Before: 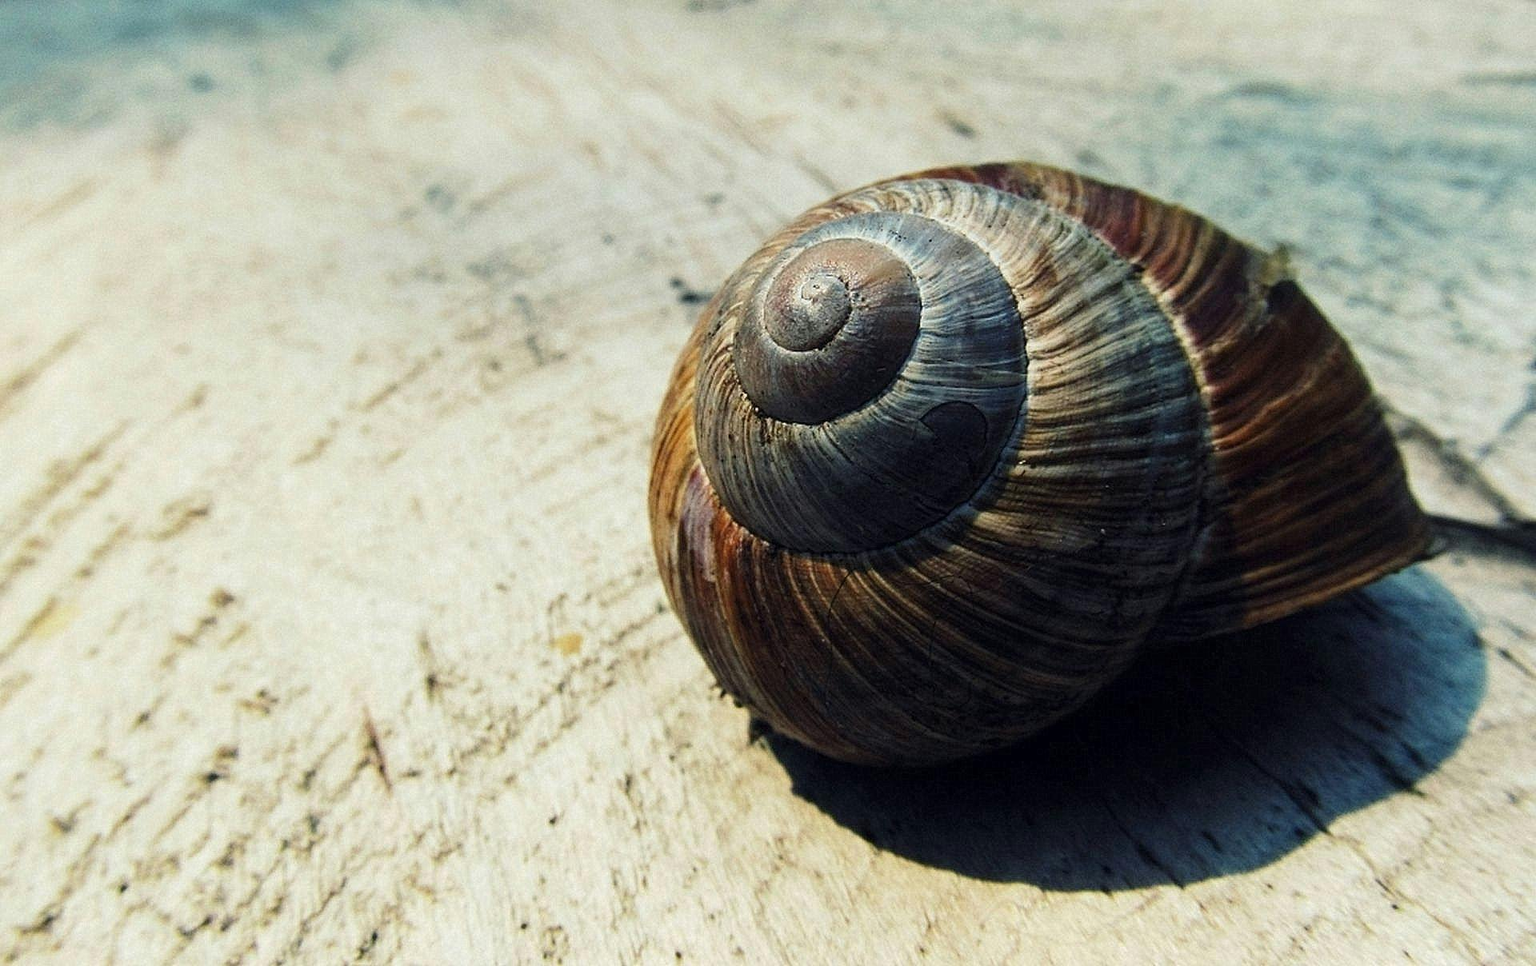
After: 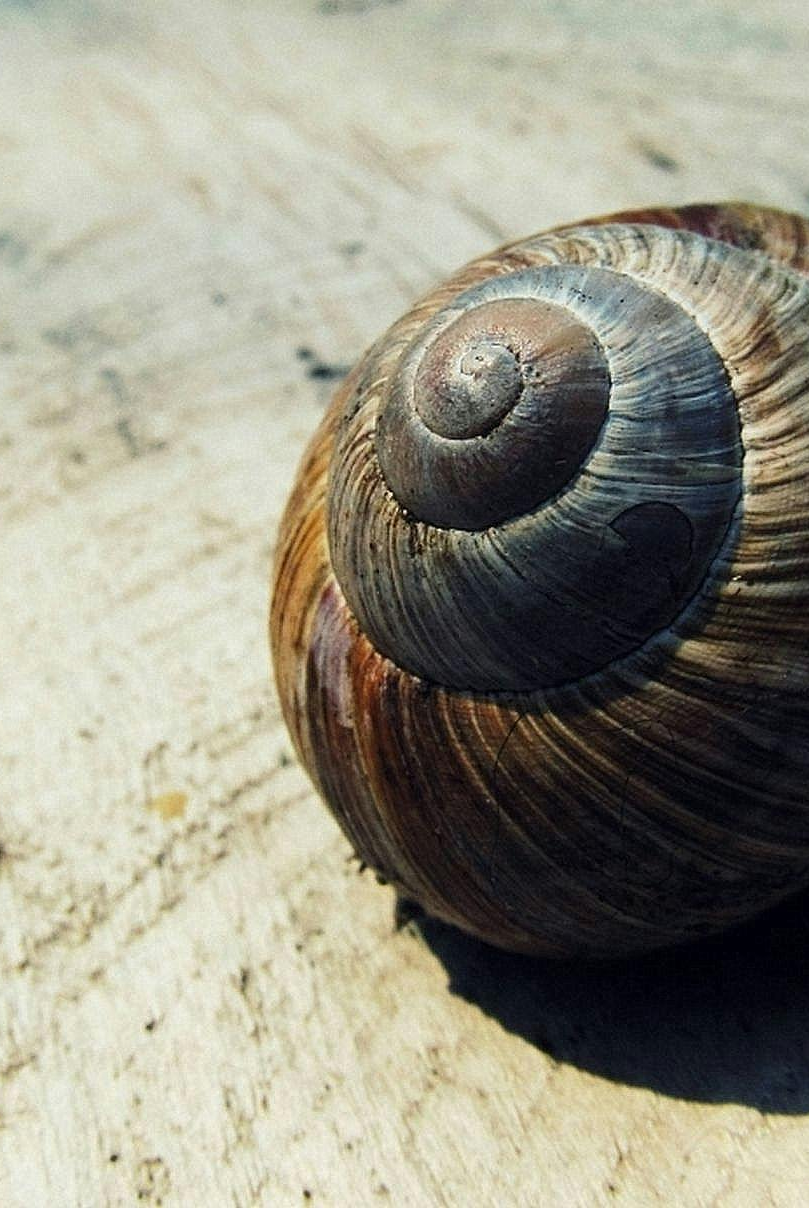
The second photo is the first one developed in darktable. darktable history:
crop: left 28.227%, right 29.605%
tone equalizer: edges refinement/feathering 500, mask exposure compensation -1.57 EV, preserve details no
